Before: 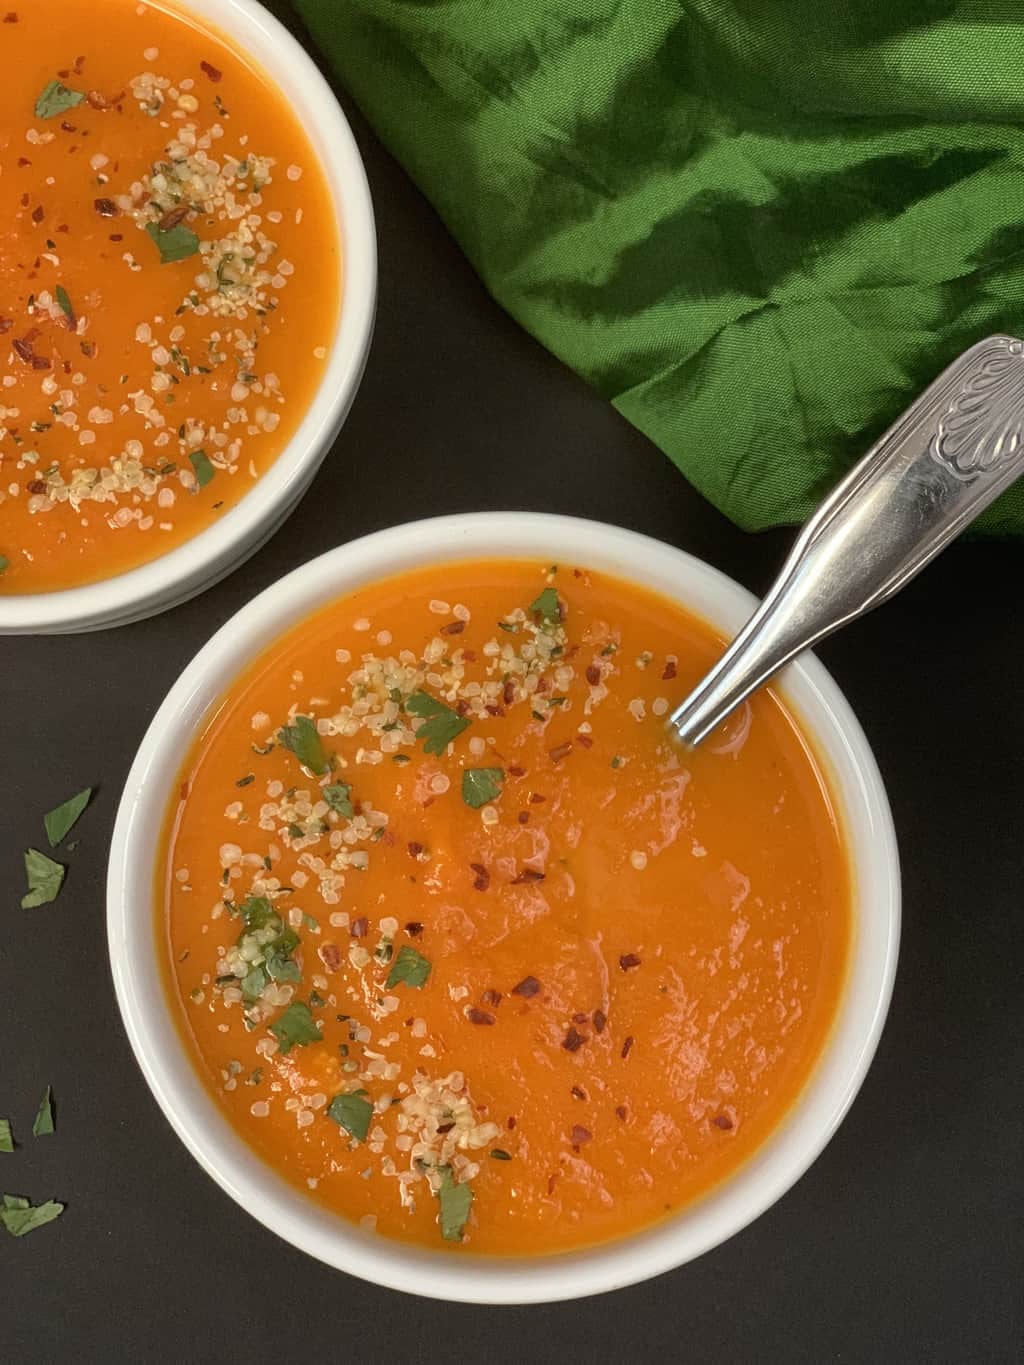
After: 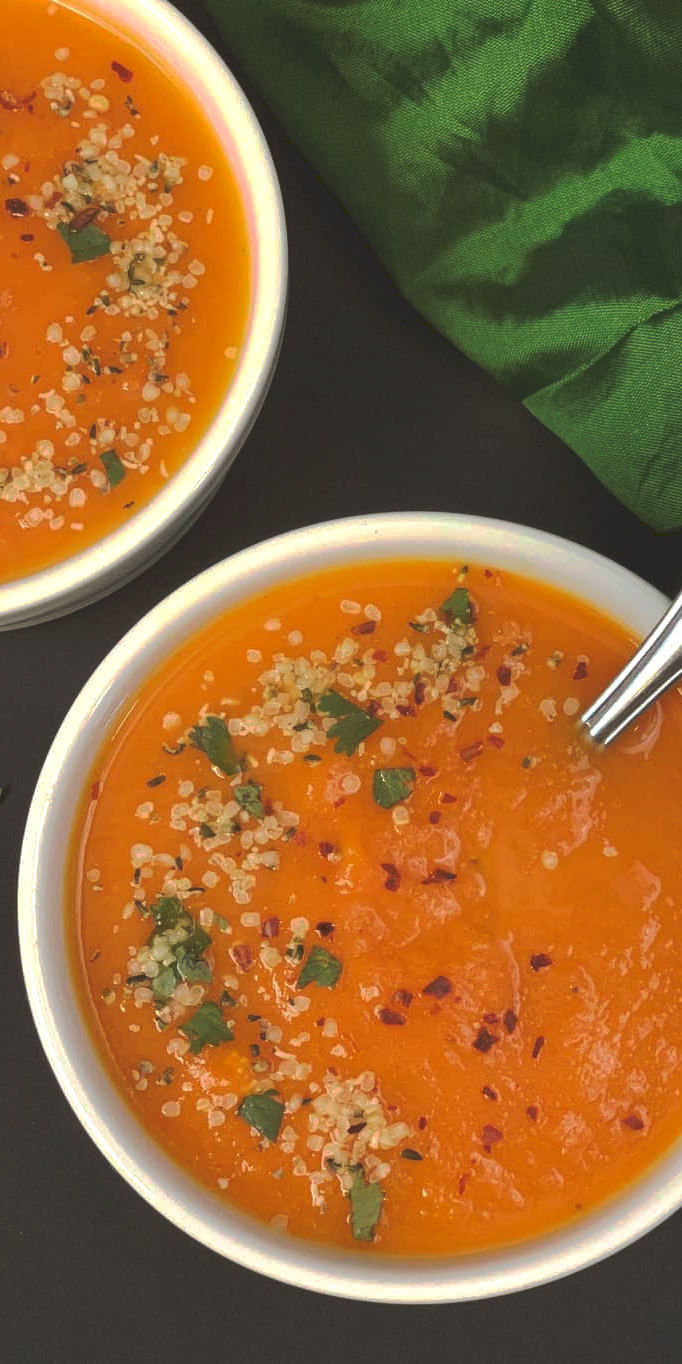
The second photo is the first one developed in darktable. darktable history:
tone curve: curves: ch0 [(0, 0) (0.003, 0.149) (0.011, 0.152) (0.025, 0.154) (0.044, 0.164) (0.069, 0.179) (0.1, 0.194) (0.136, 0.211) (0.177, 0.232) (0.224, 0.258) (0.277, 0.289) (0.335, 0.326) (0.399, 0.371) (0.468, 0.438) (0.543, 0.504) (0.623, 0.569) (0.709, 0.642) (0.801, 0.716) (0.898, 0.775) (1, 1)], preserve colors none
tone equalizer: -8 EV -0.417 EV, -7 EV -0.389 EV, -6 EV -0.333 EV, -5 EV -0.222 EV, -3 EV 0.222 EV, -2 EV 0.333 EV, -1 EV 0.389 EV, +0 EV 0.417 EV, edges refinement/feathering 500, mask exposure compensation -1.57 EV, preserve details no
crop and rotate: left 8.786%, right 24.548%
